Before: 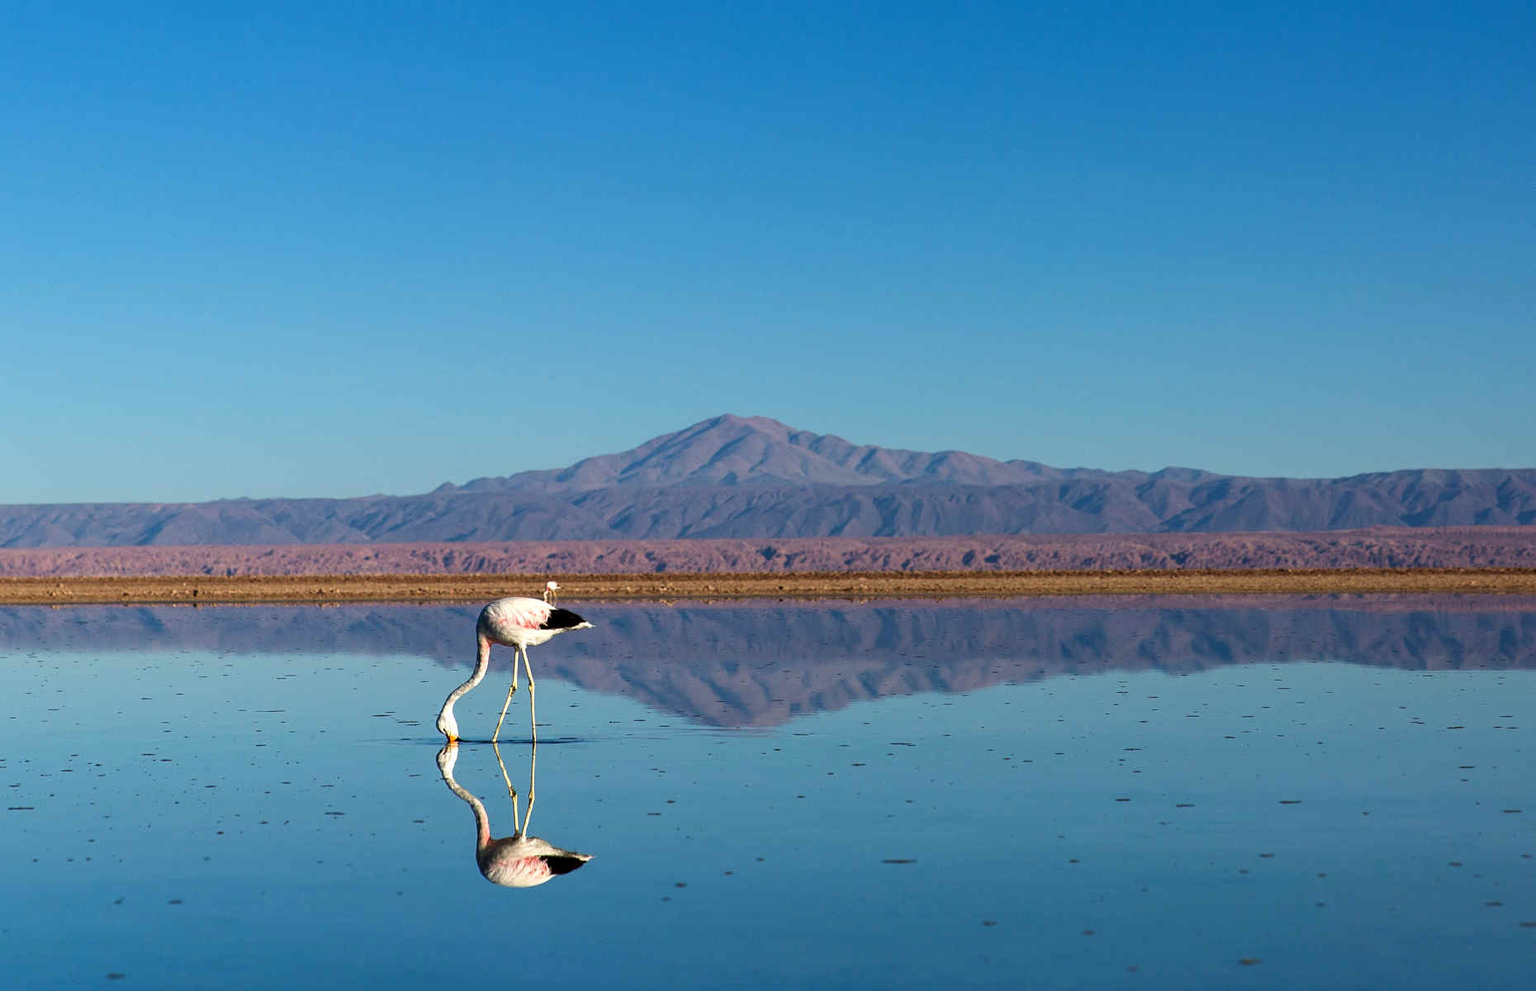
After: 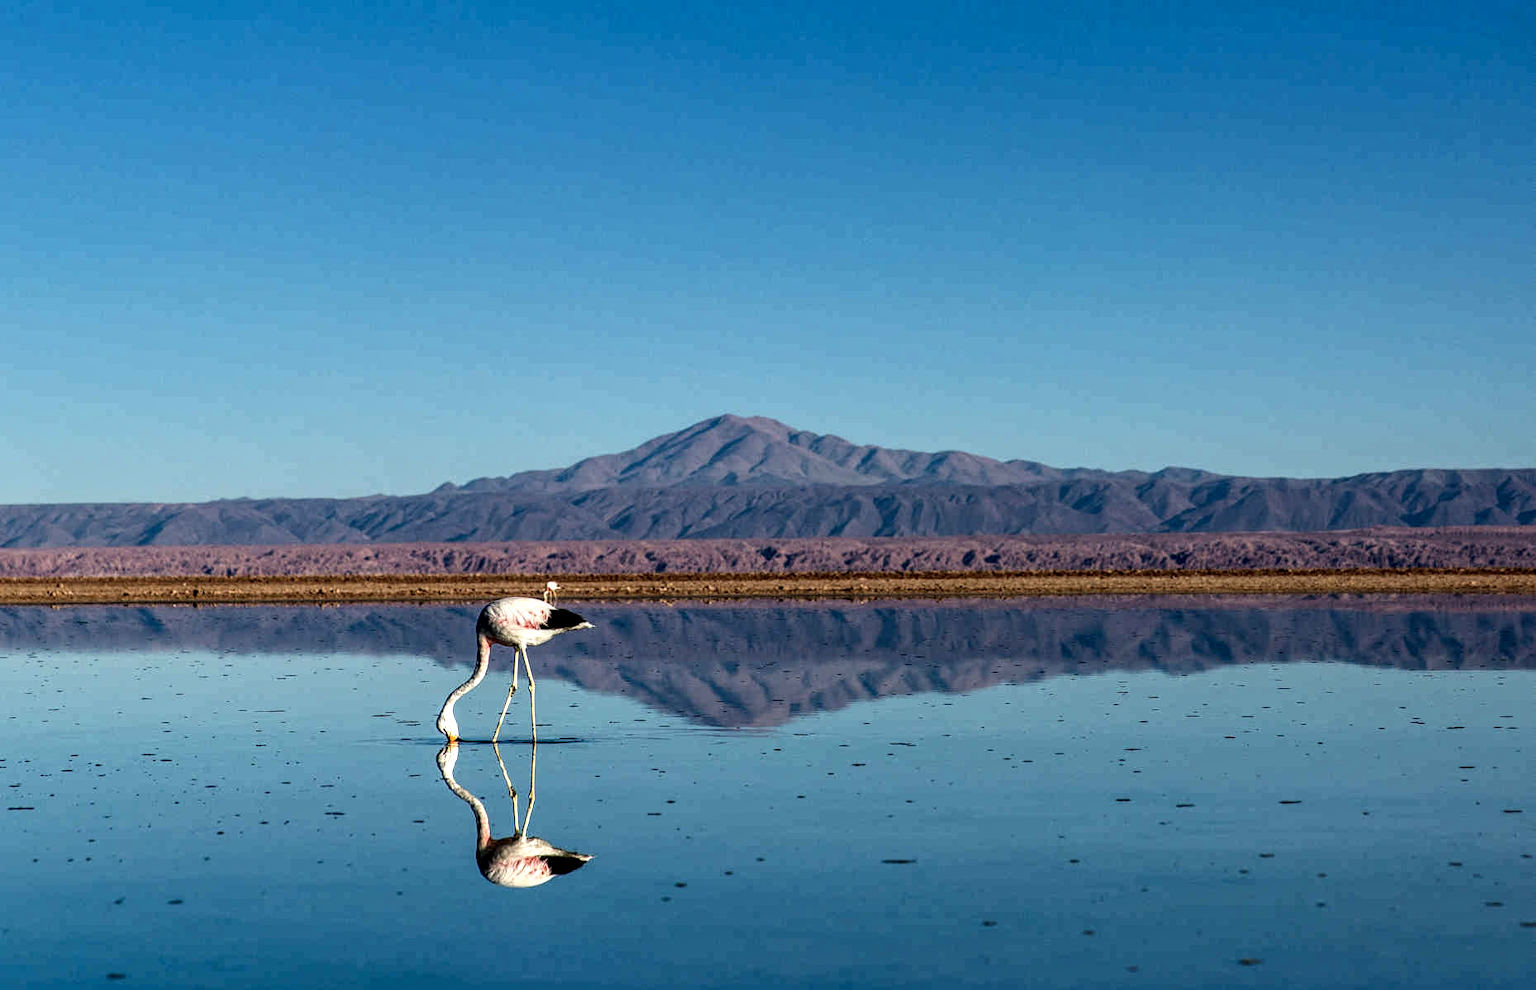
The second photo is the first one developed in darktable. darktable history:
exposure: black level correction 0.001, exposure -0.202 EV, compensate highlight preservation false
shadows and highlights: low approximation 0.01, soften with gaussian
local contrast: highlights 16%, detail 186%
